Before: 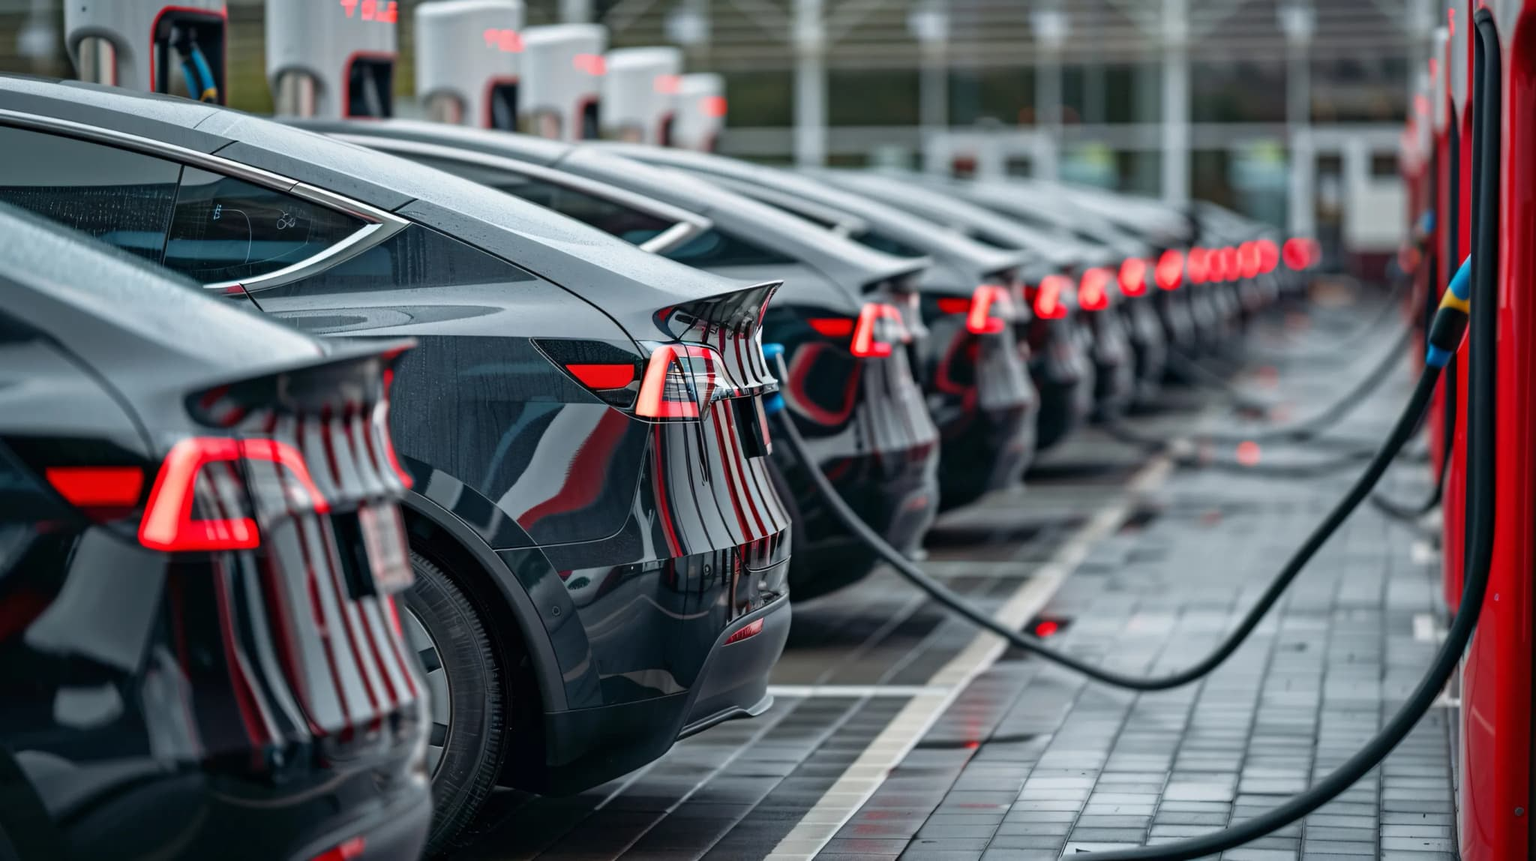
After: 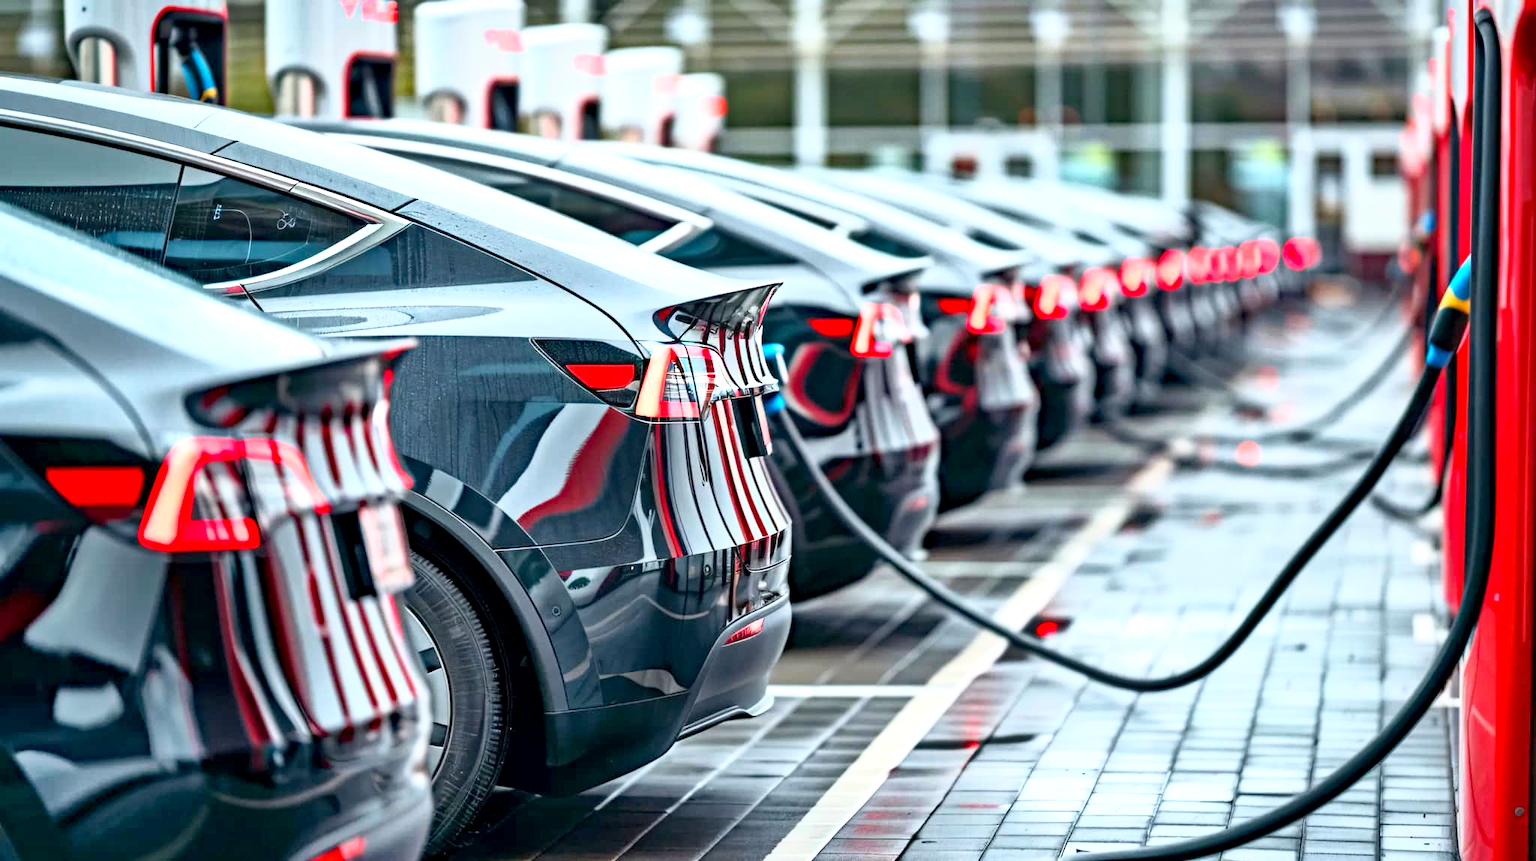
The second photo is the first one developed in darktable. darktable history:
shadows and highlights: soften with gaussian
exposure: black level correction 0.001, exposure 1 EV, compensate highlight preservation false
haze removal: compatibility mode true, adaptive false
base curve: curves: ch0 [(0, 0) (0.557, 0.834) (1, 1)]
